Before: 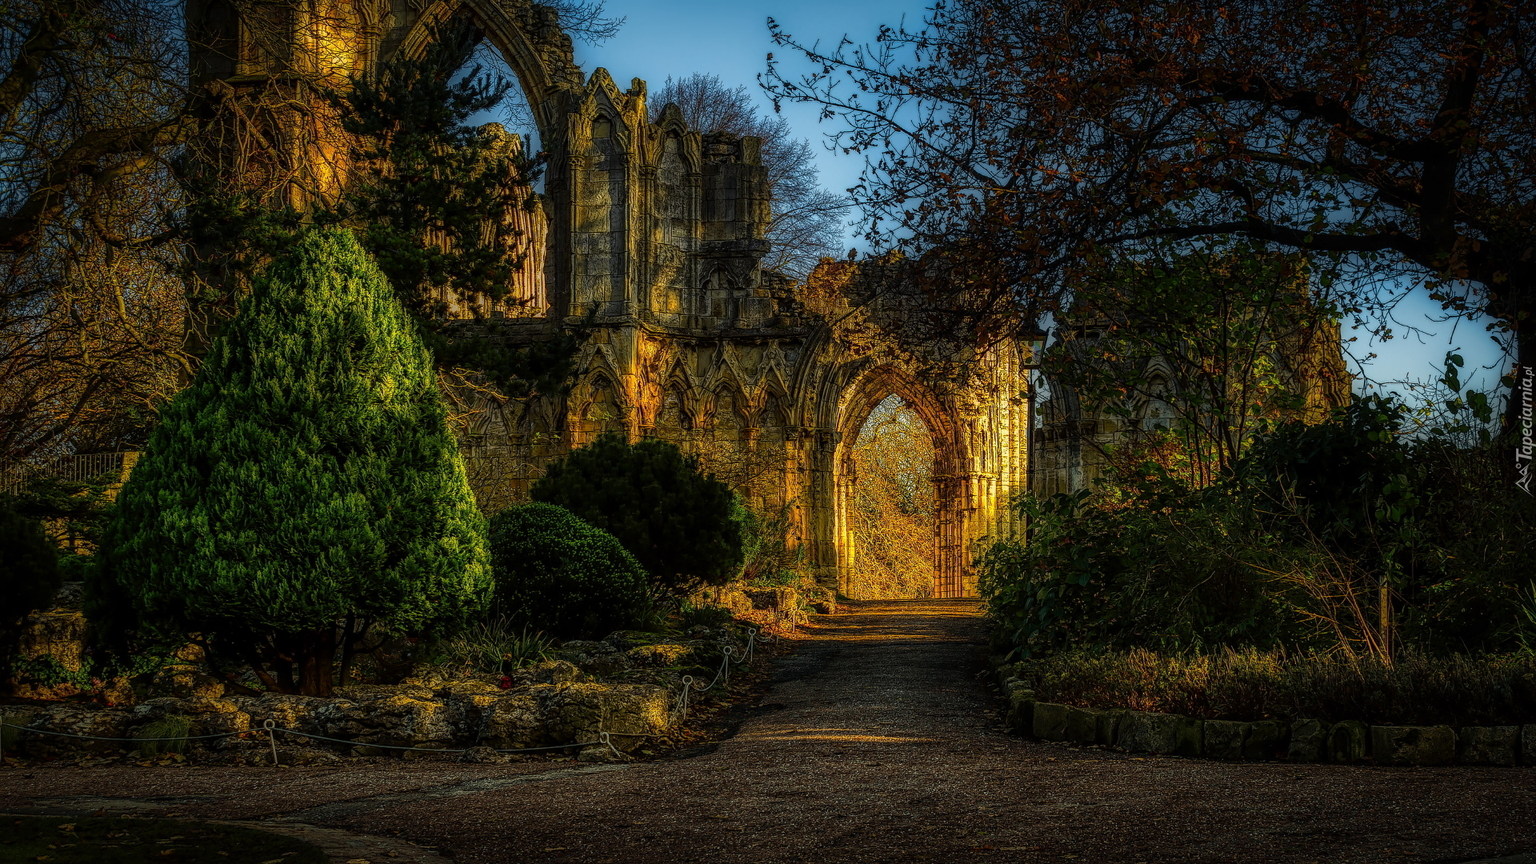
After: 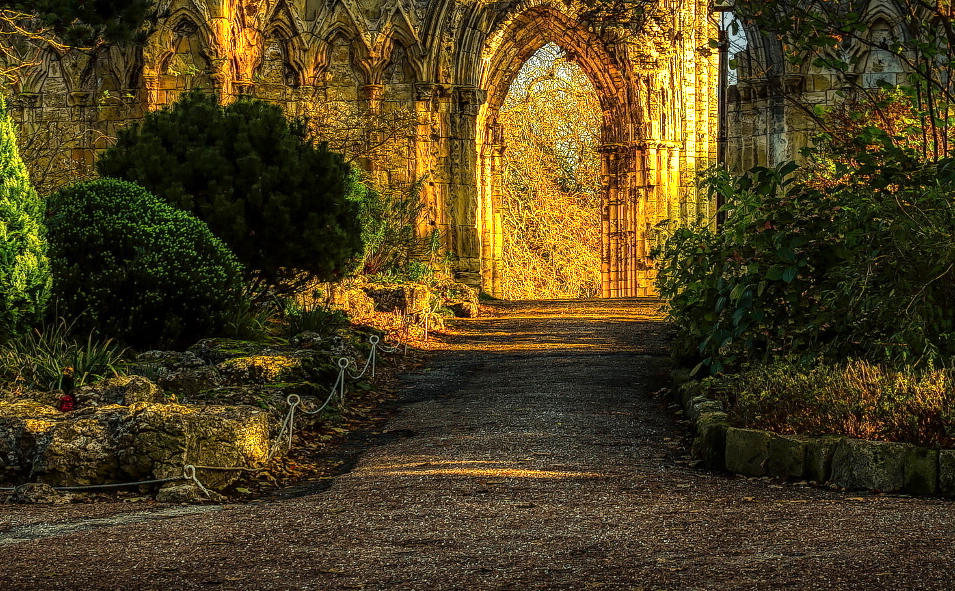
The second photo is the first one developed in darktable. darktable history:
crop: left 29.51%, top 41.718%, right 20.75%, bottom 3.495%
exposure: exposure 1.059 EV, compensate exposure bias true, compensate highlight preservation false
